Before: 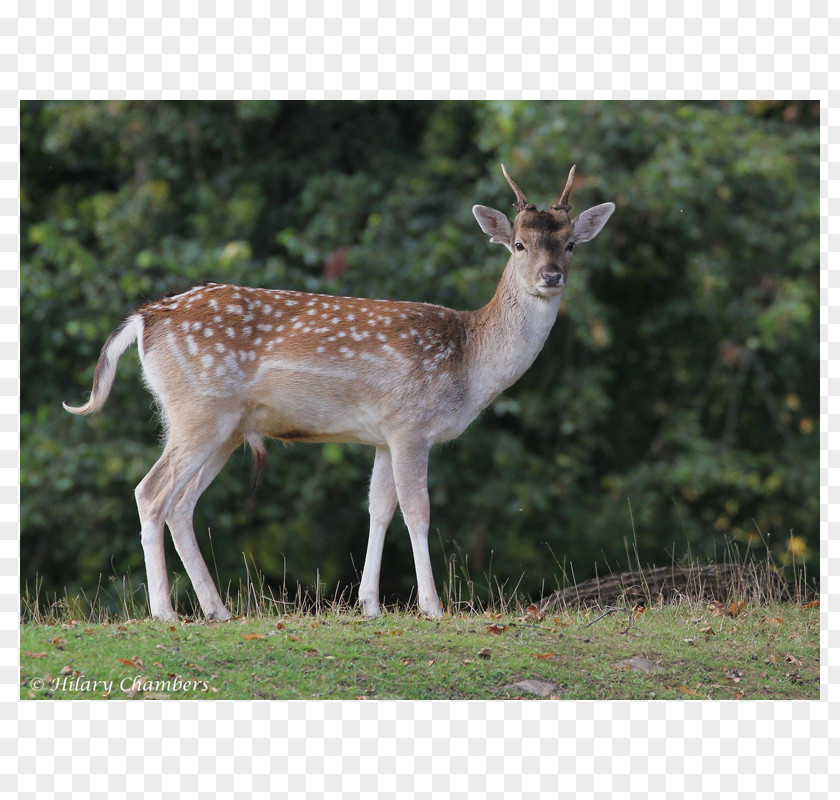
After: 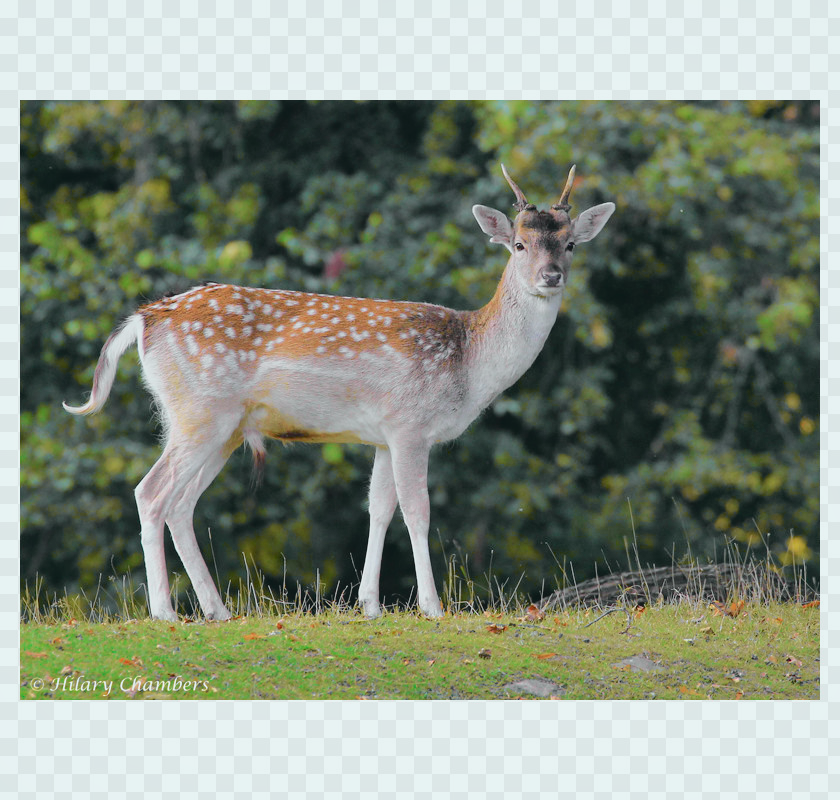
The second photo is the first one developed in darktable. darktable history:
tone curve: curves: ch0 [(0.001, 0.029) (0.084, 0.074) (0.162, 0.165) (0.304, 0.382) (0.466, 0.576) (0.654, 0.741) (0.848, 0.906) (0.984, 0.963)]; ch1 [(0, 0) (0.34, 0.235) (0.46, 0.46) (0.515, 0.502) (0.553, 0.567) (0.764, 0.815) (1, 1)]; ch2 [(0, 0) (0.44, 0.458) (0.479, 0.492) (0.524, 0.507) (0.547, 0.579) (0.673, 0.712) (1, 1)], color space Lab, independent channels, preserve colors none
shadows and highlights: on, module defaults
